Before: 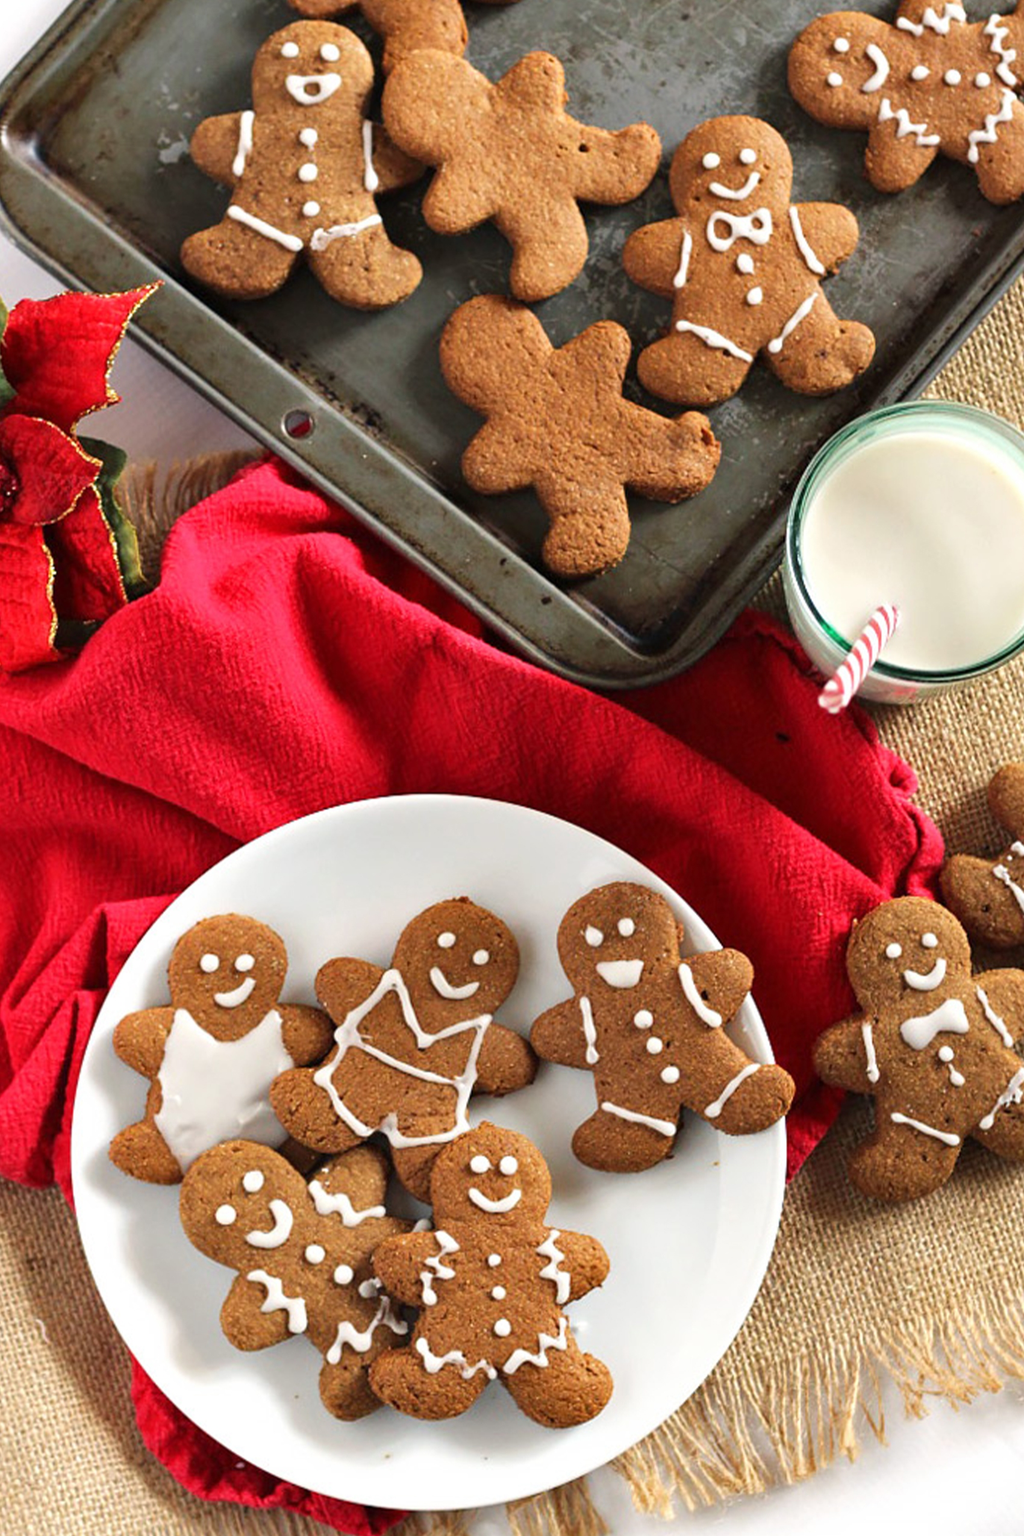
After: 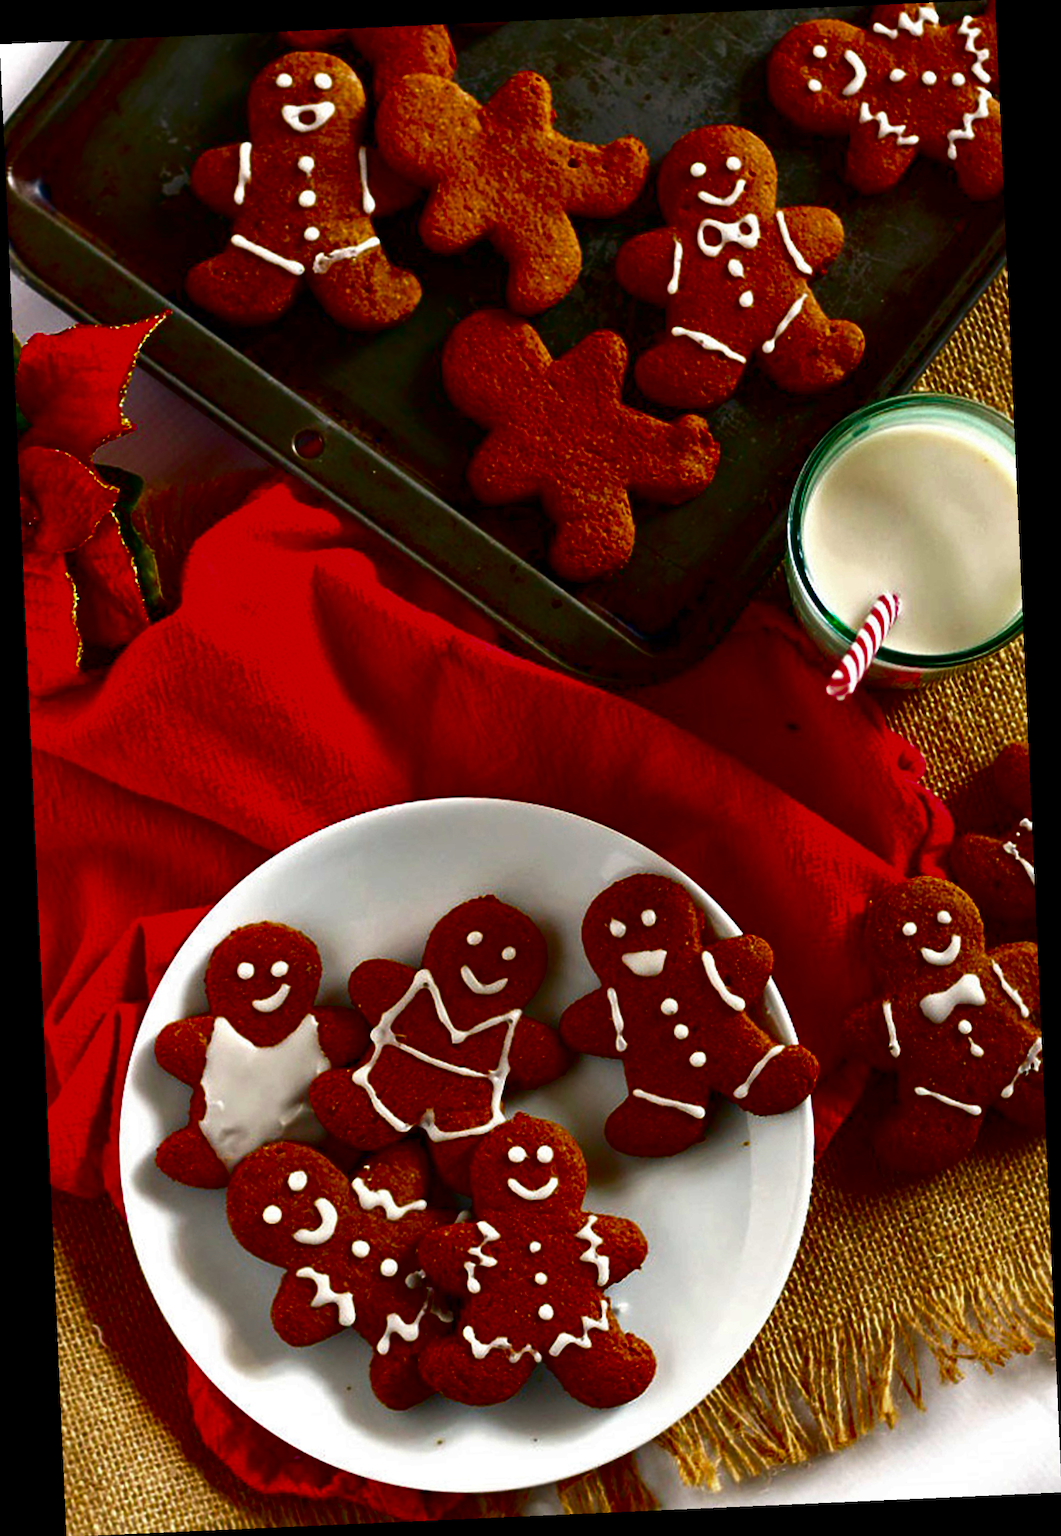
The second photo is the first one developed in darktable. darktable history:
rotate and perspective: rotation -2.56°, automatic cropping off
contrast brightness saturation: brightness -1, saturation 1
